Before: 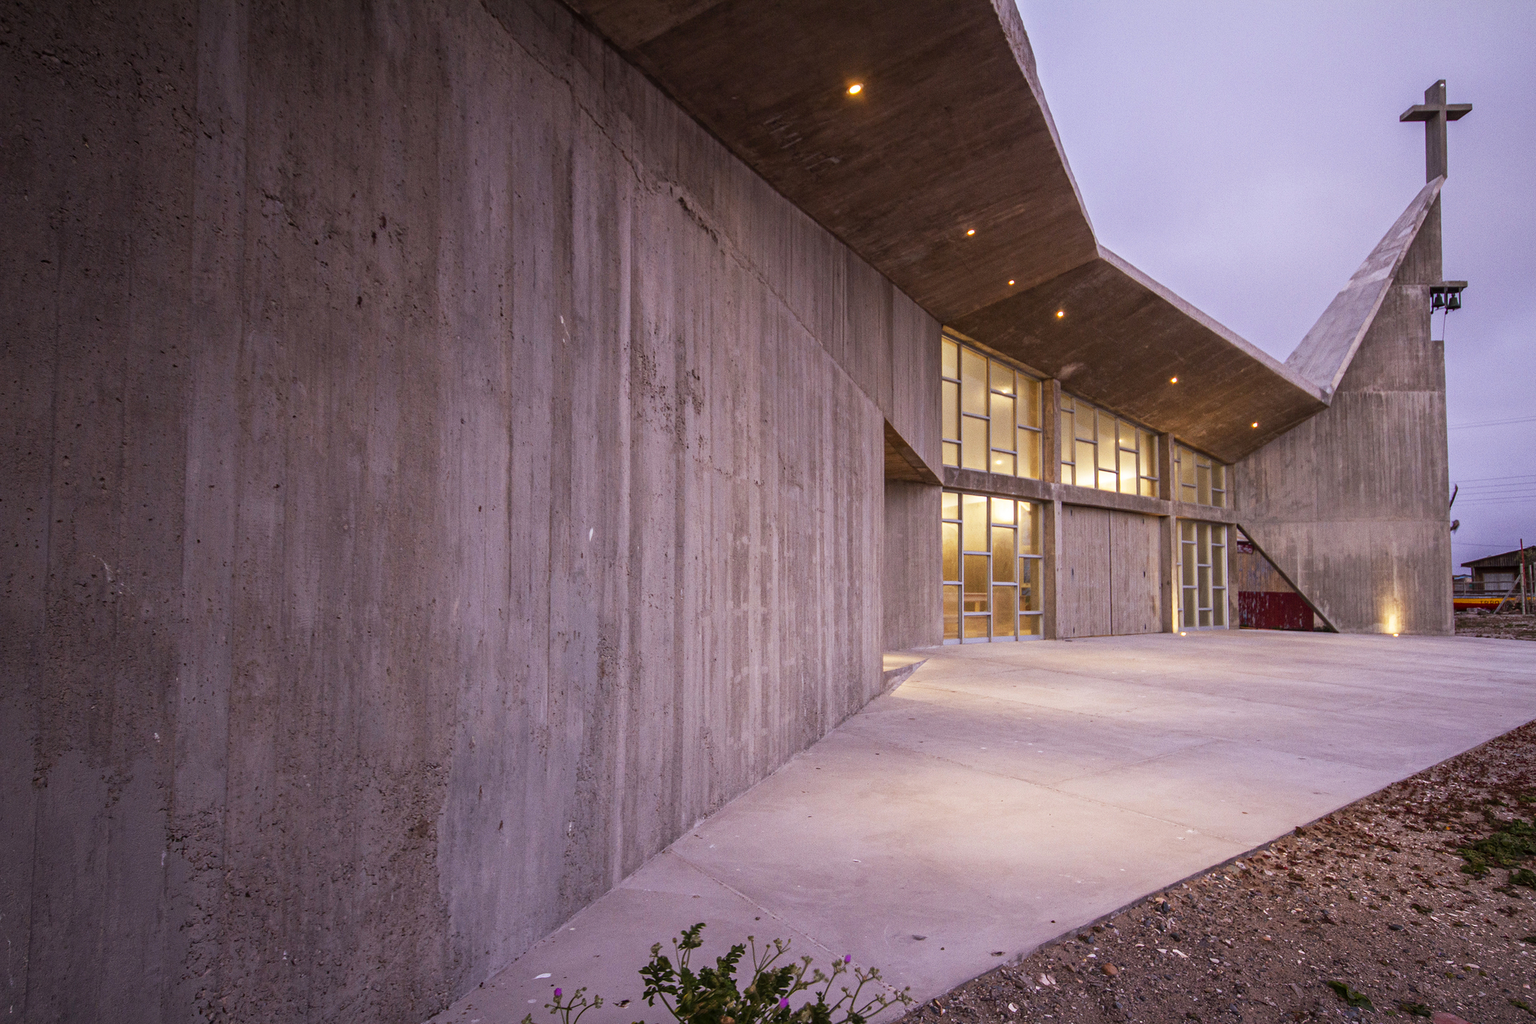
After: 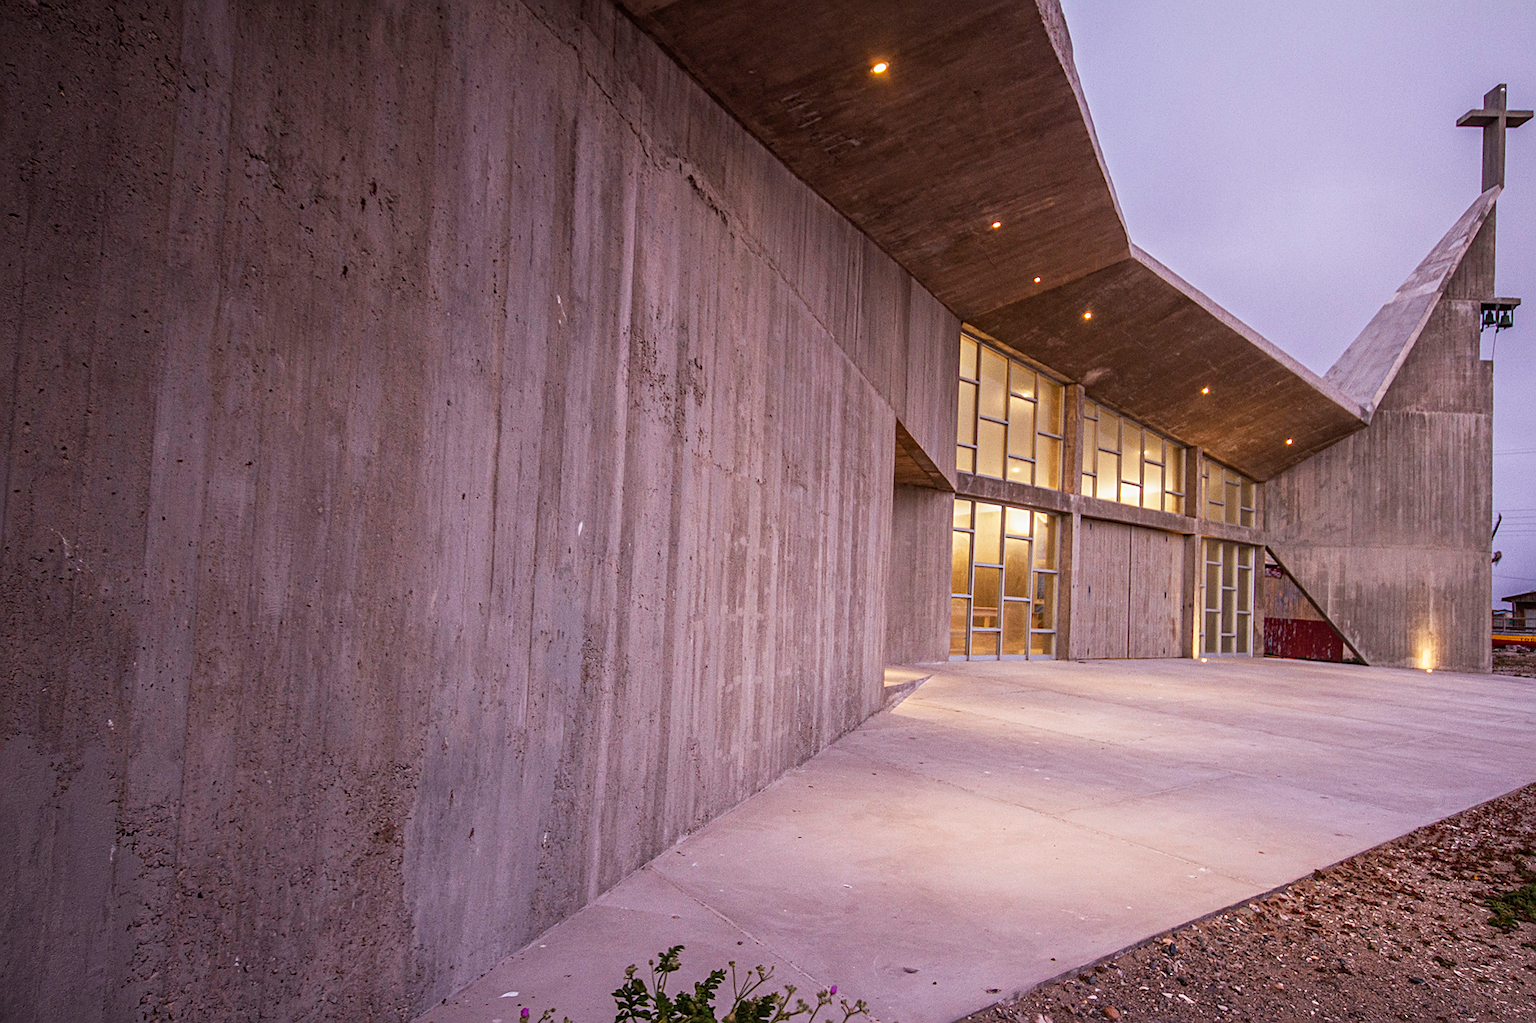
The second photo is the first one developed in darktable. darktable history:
sharpen: on, module defaults
local contrast: detail 110%
crop and rotate: angle -2.38°
